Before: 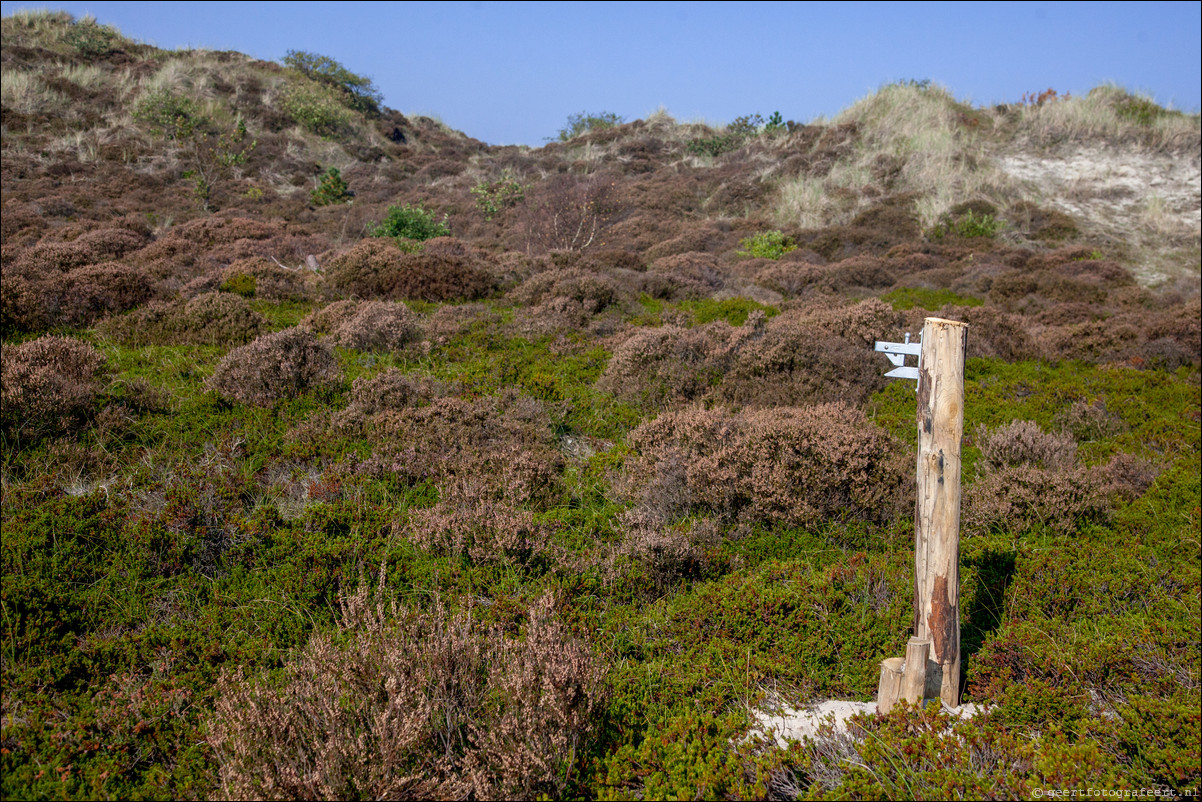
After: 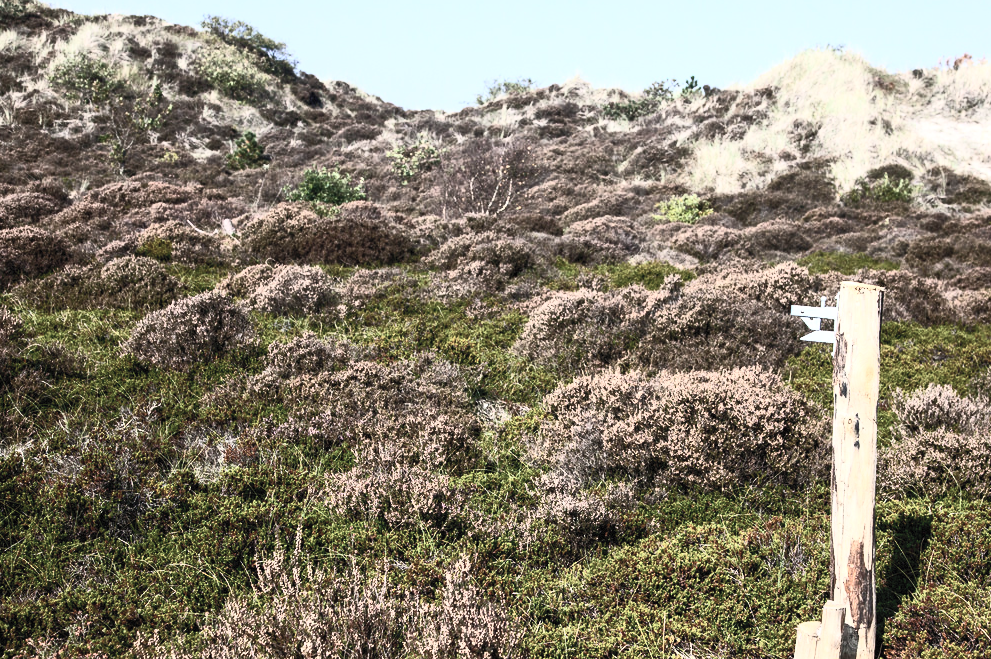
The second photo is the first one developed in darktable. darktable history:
tone equalizer: -8 EV -0.75 EV, -7 EV -0.725 EV, -6 EV -0.58 EV, -5 EV -0.422 EV, -3 EV 0.399 EV, -2 EV 0.6 EV, -1 EV 0.694 EV, +0 EV 0.72 EV, edges refinement/feathering 500, mask exposure compensation -1.57 EV, preserve details no
contrast brightness saturation: contrast 0.582, brightness 0.567, saturation -0.329
crop and rotate: left 7.01%, top 4.53%, right 10.513%, bottom 13.239%
